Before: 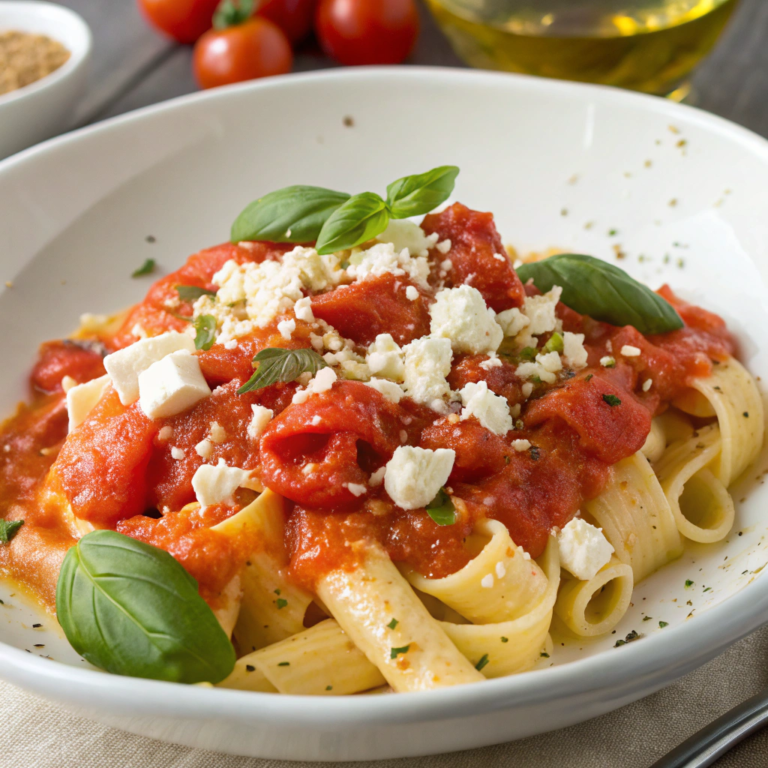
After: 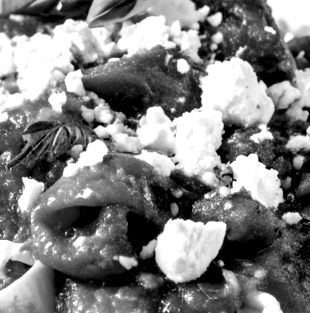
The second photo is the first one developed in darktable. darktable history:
local contrast: highlights 80%, shadows 57%, detail 173%, midtone range 0.602
shadows and highlights: shadows 24.2, highlights -77.75, soften with gaussian
exposure: black level correction 0.006, exposure -0.227 EV, compensate highlight preservation false
filmic rgb: black relative exposure -5.11 EV, white relative exposure 3.56 EV, hardness 3.17, contrast 1.513, highlights saturation mix -49.26%, add noise in highlights 0.002, color science v3 (2019), use custom middle-gray values true, contrast in highlights soft
crop: left 29.847%, top 29.612%, right 29.739%, bottom 29.506%
color balance rgb: linear chroma grading › global chroma 15.184%, perceptual saturation grading › global saturation 29.304%, perceptual saturation grading › mid-tones 12.279%, perceptual saturation grading › shadows 9.828%, perceptual brilliance grading › highlights 10.276%, perceptual brilliance grading › mid-tones 5.17%, global vibrance 9.92%
